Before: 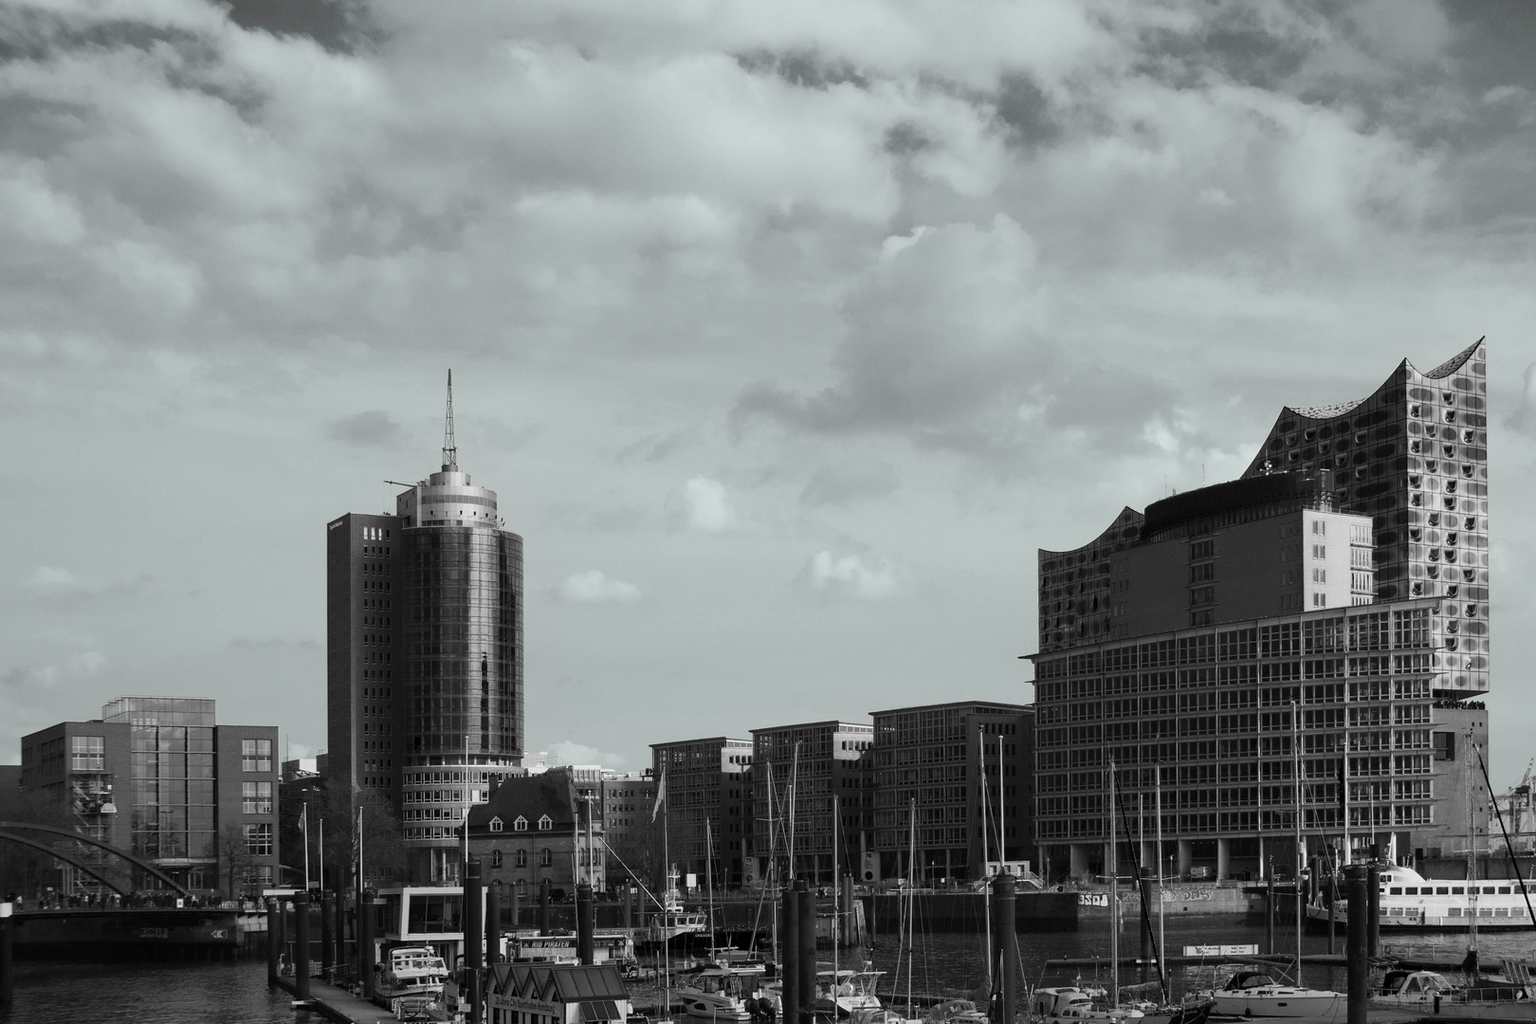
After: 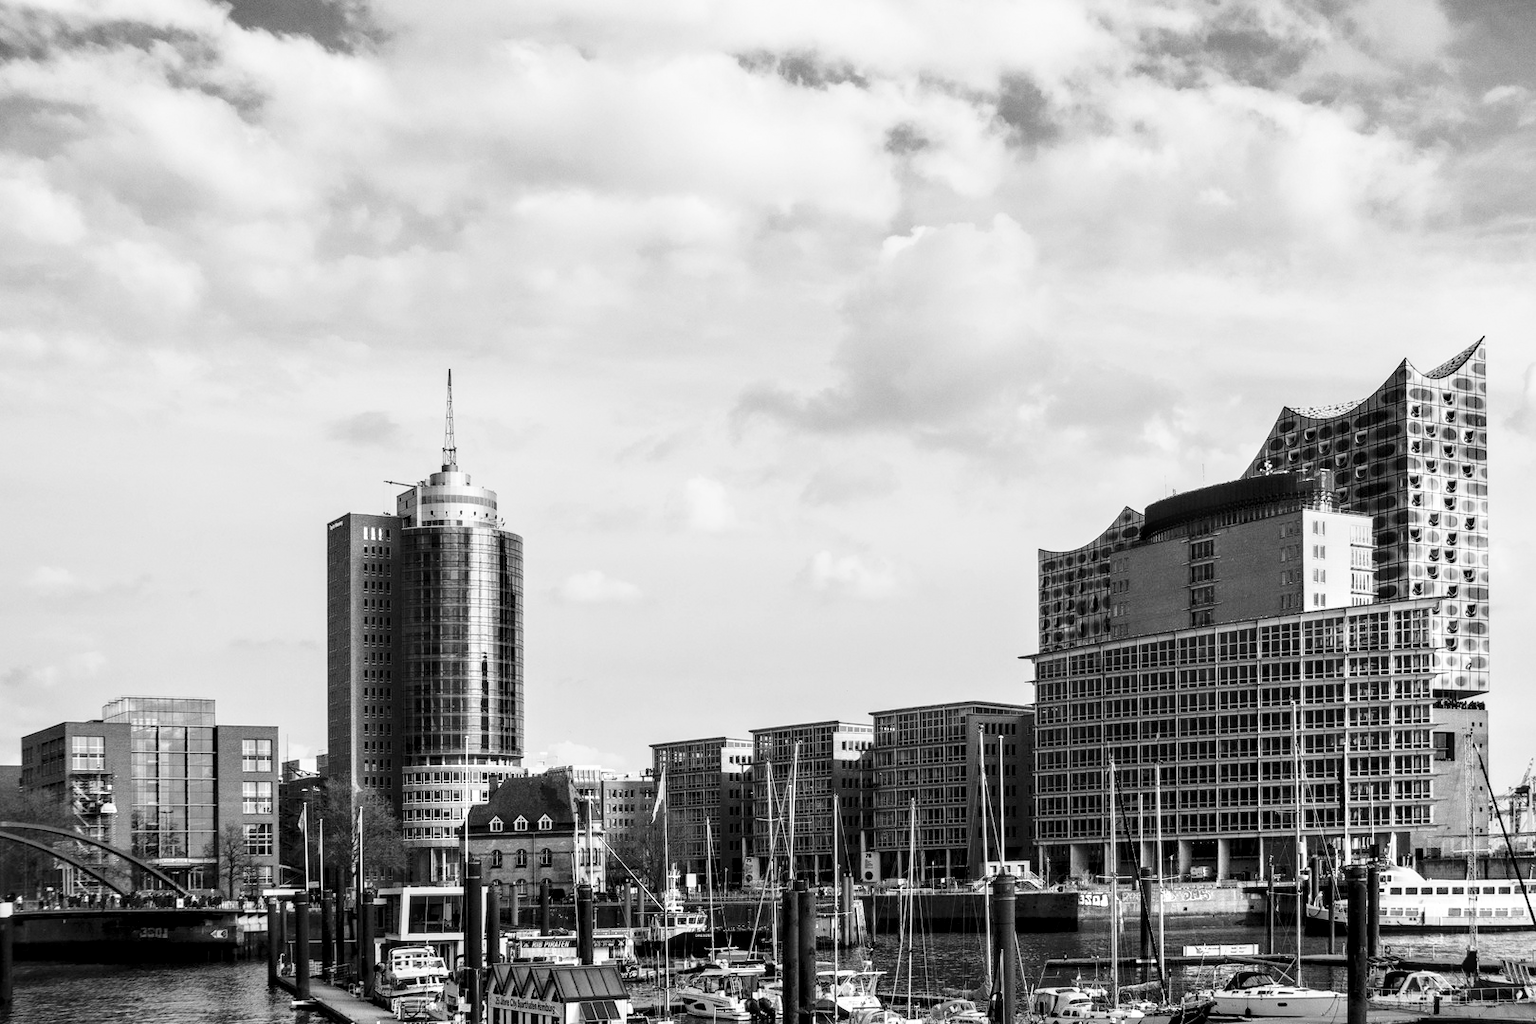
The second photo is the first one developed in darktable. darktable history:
white balance: red 0.986, blue 1.01
contrast equalizer: y [[0.535, 0.543, 0.548, 0.548, 0.542, 0.532], [0.5 ×6], [0.5 ×6], [0 ×6], [0 ×6]]
monochrome: on, module defaults
base curve: curves: ch0 [(0, 0) (0.028, 0.03) (0.121, 0.232) (0.46, 0.748) (0.859, 0.968) (1, 1)]
color correction: highlights a* -20.08, highlights b* 9.8, shadows a* -20.4, shadows b* -10.76
local contrast: highlights 61%, detail 143%, midtone range 0.428
